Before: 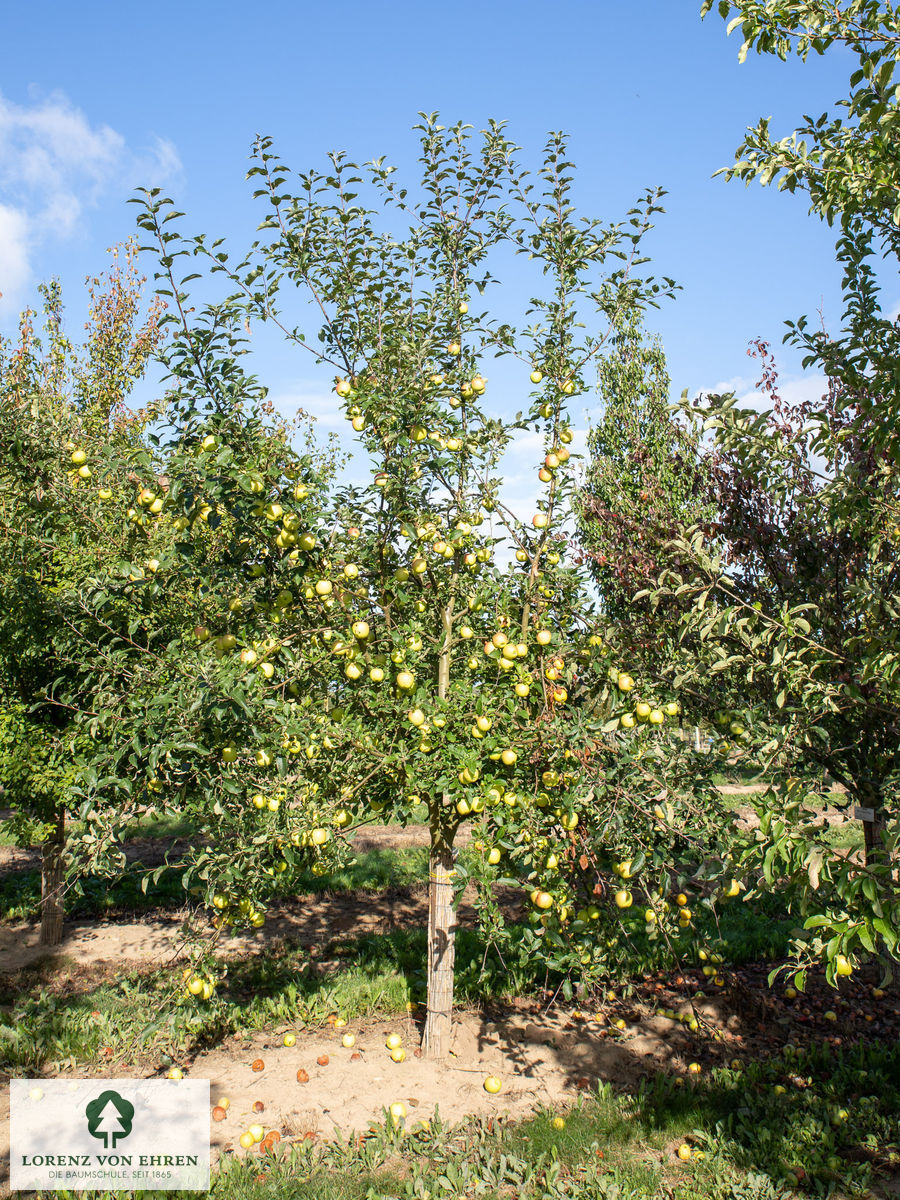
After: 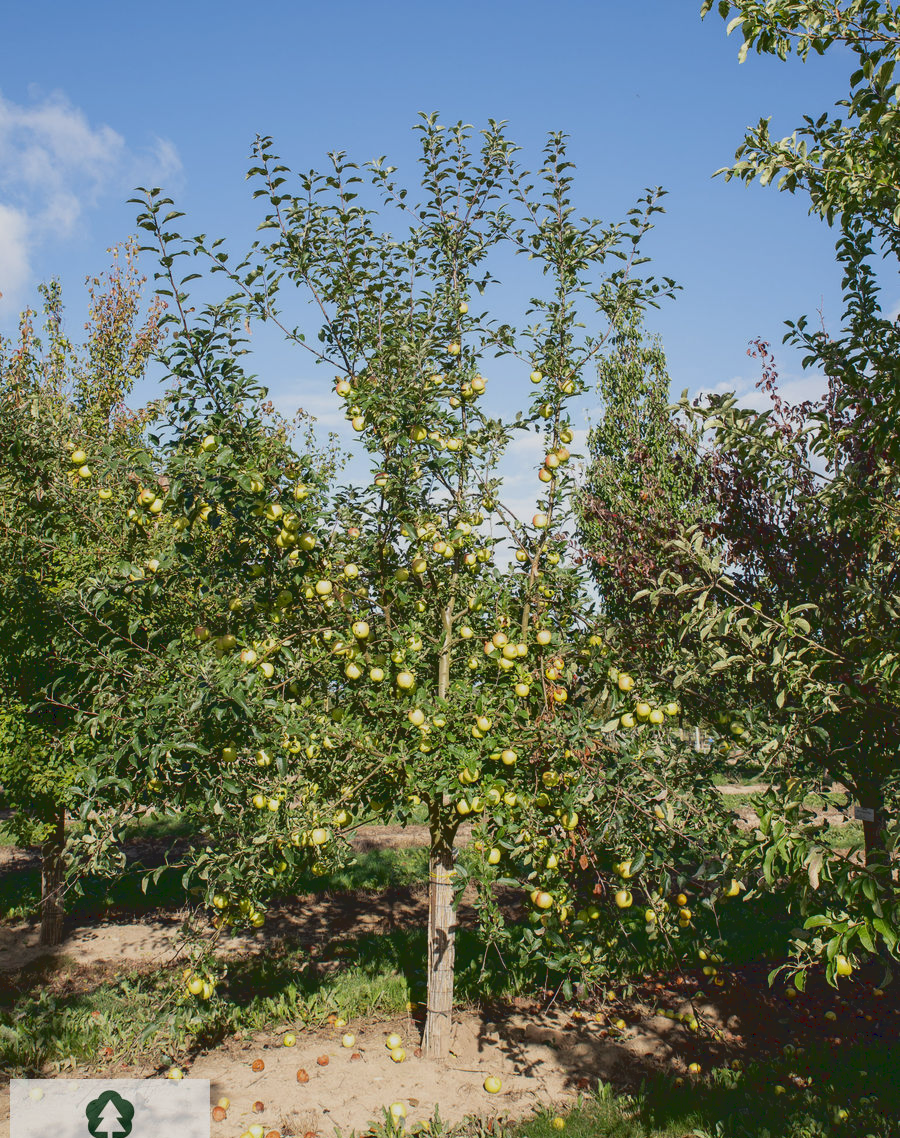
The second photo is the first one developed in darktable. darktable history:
exposure: exposure -0.492 EV, compensate highlight preservation false
tone curve: curves: ch0 [(0.122, 0.111) (1, 1)]
crop and rotate: top 0%, bottom 5.097%
